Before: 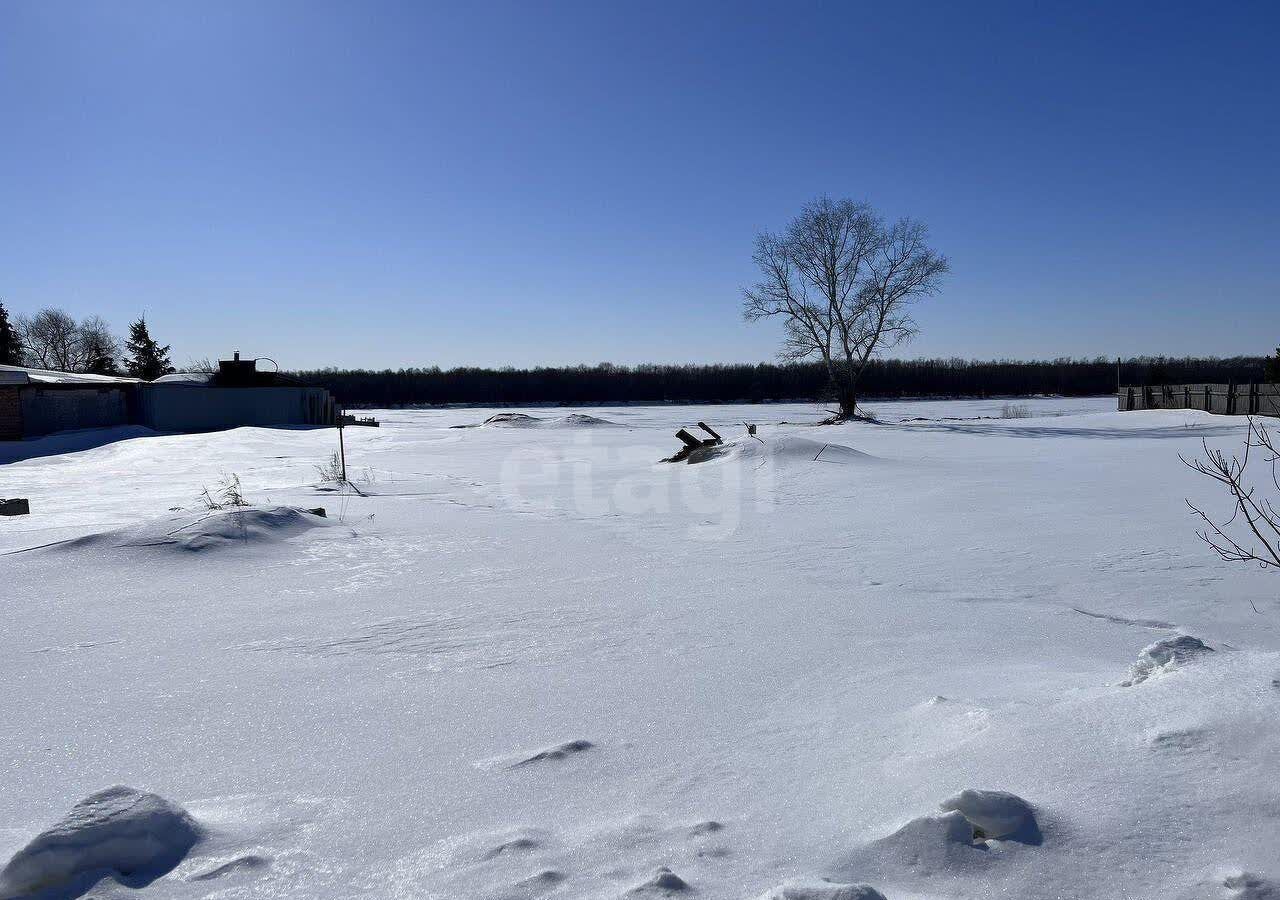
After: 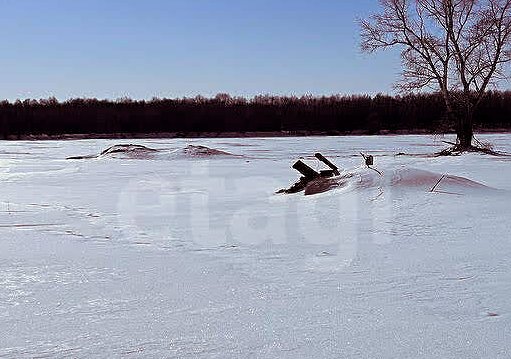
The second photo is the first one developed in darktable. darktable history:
exposure: black level correction 0.001, compensate highlight preservation false
crop: left 30%, top 30%, right 30%, bottom 30%
split-toning: on, module defaults
sharpen: on, module defaults
